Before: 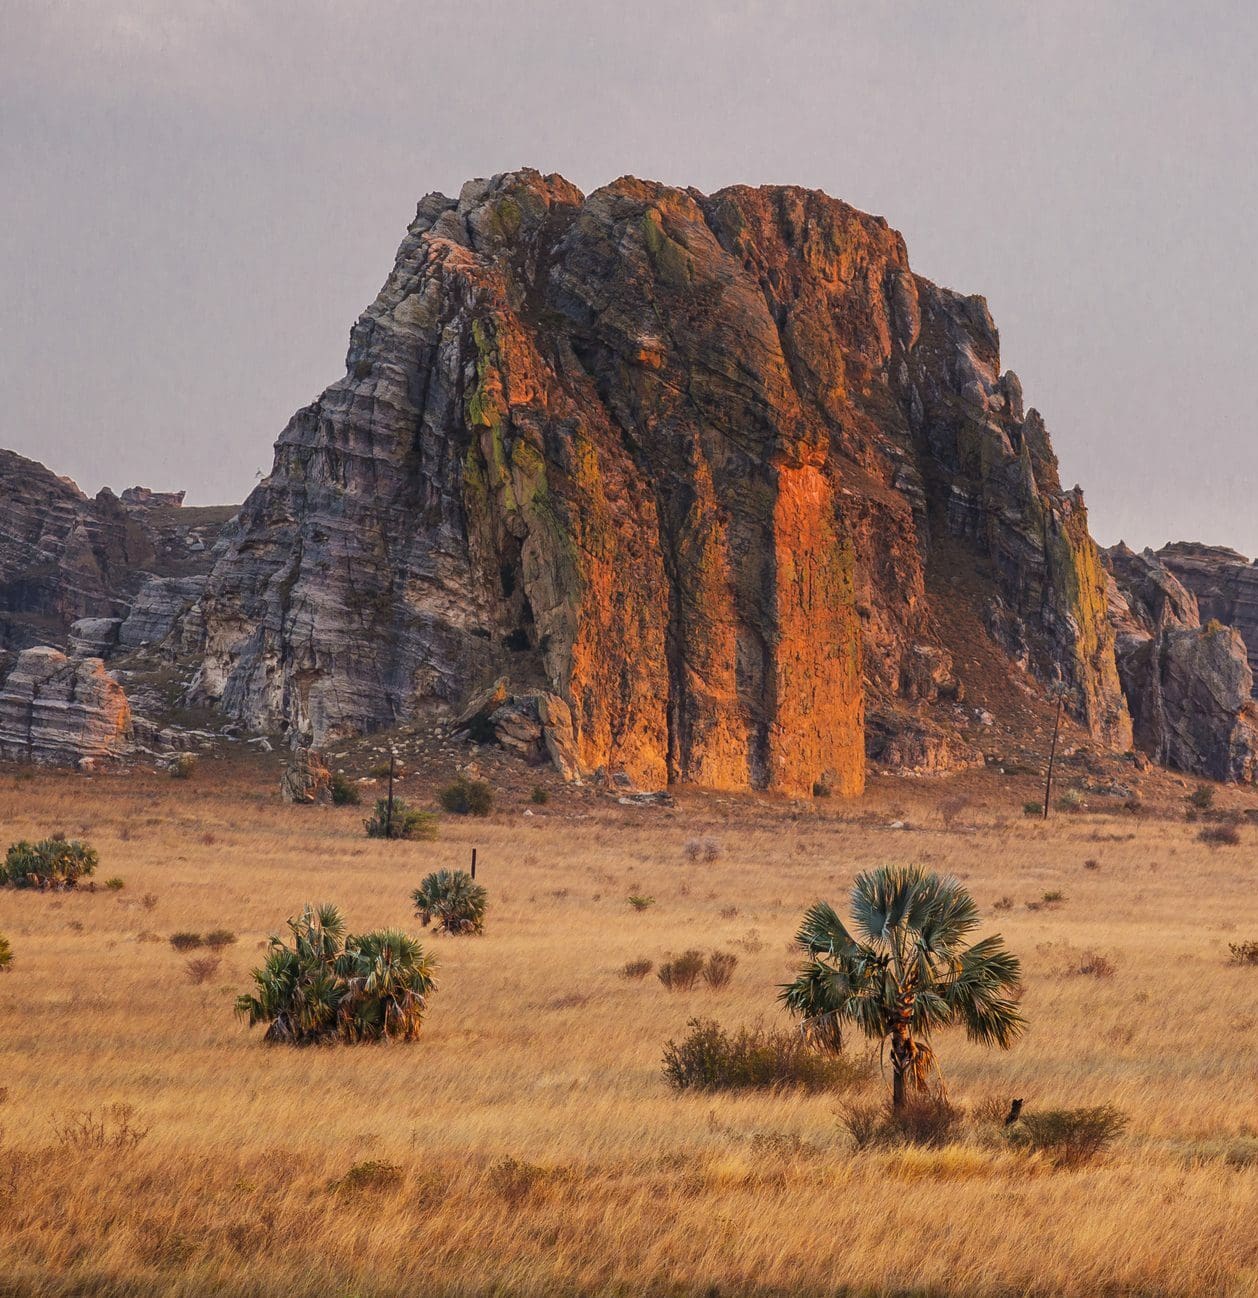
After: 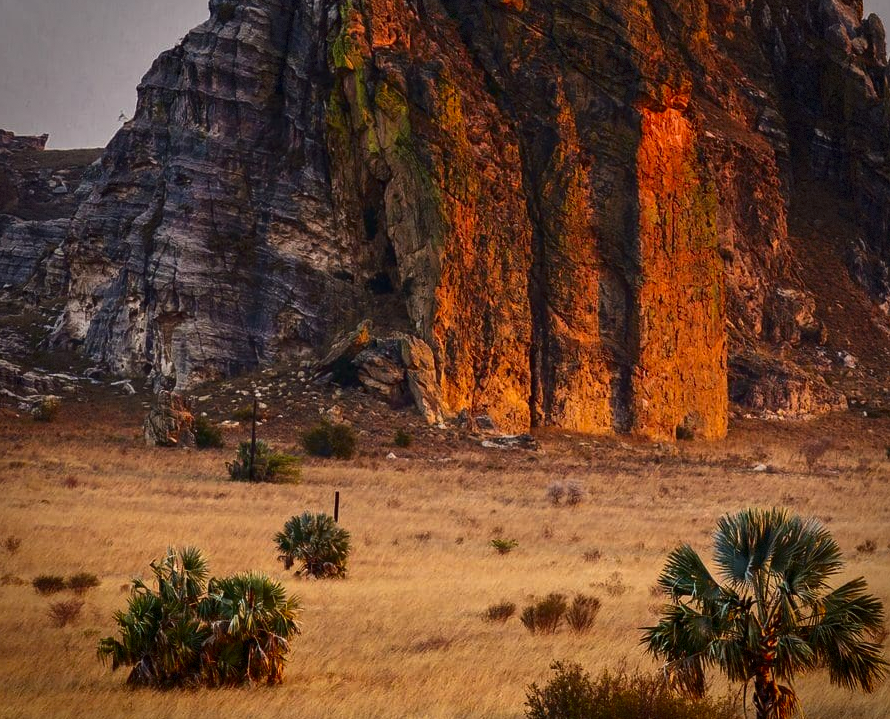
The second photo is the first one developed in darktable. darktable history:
crop: left 10.9%, top 27.516%, right 18.325%, bottom 17.071%
contrast brightness saturation: contrast 0.189, brightness -0.105, saturation 0.211
exposure: exposure -0.048 EV, compensate highlight preservation false
vignetting: fall-off start 71.61%, saturation 0.037, dithering 8-bit output
